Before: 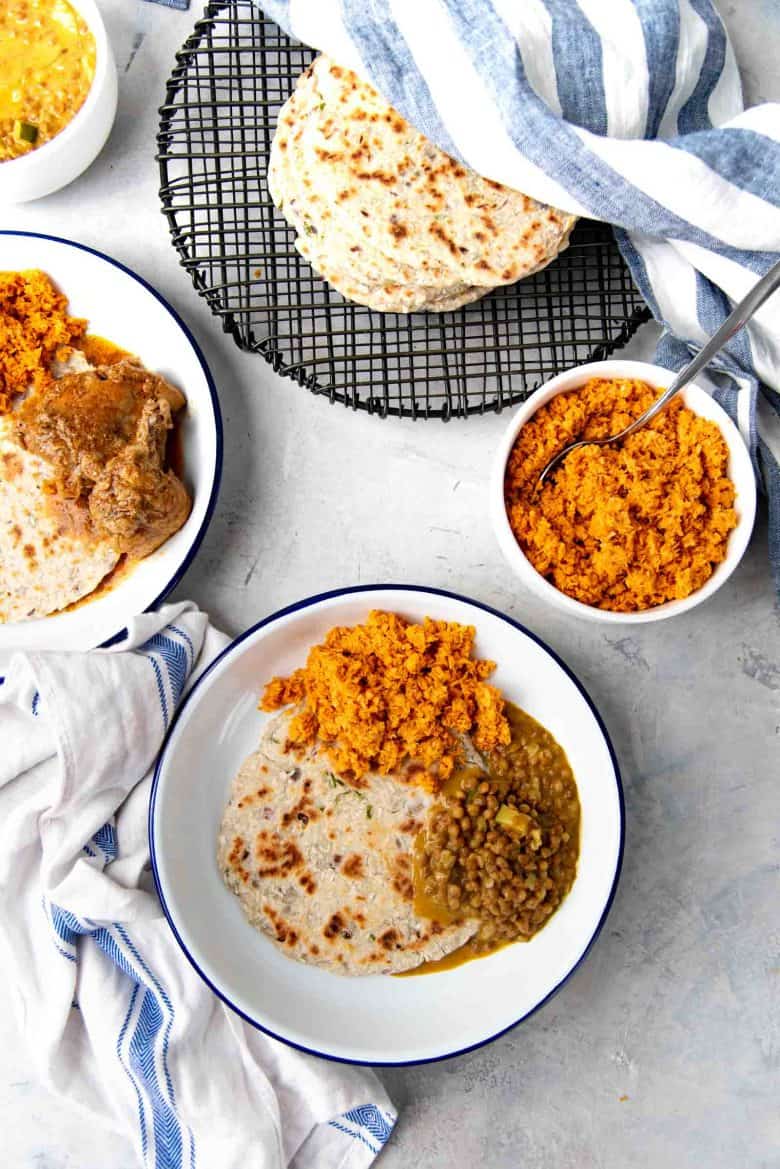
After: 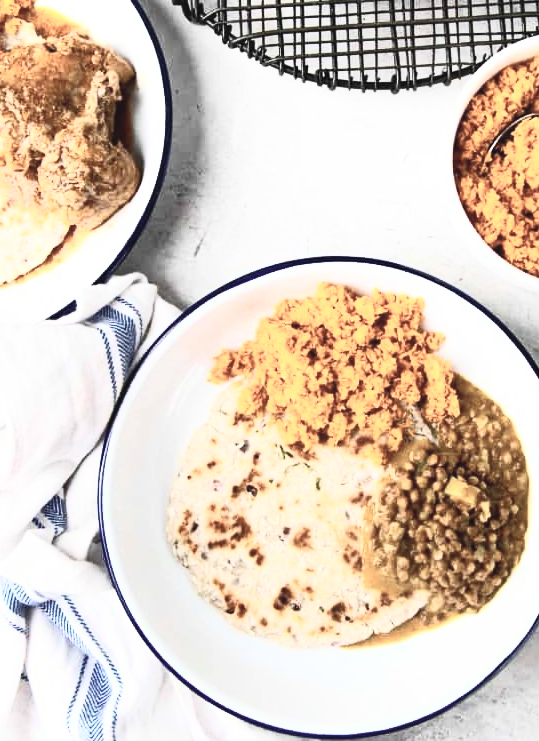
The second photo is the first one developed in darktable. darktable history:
crop: left 6.605%, top 28.093%, right 24.019%, bottom 8.461%
contrast equalizer: octaves 7, y [[0.5, 0.5, 0.472, 0.5, 0.5, 0.5], [0.5 ×6], [0.5 ×6], [0 ×6], [0 ×6]]
contrast brightness saturation: contrast 0.559, brightness 0.569, saturation -0.333
